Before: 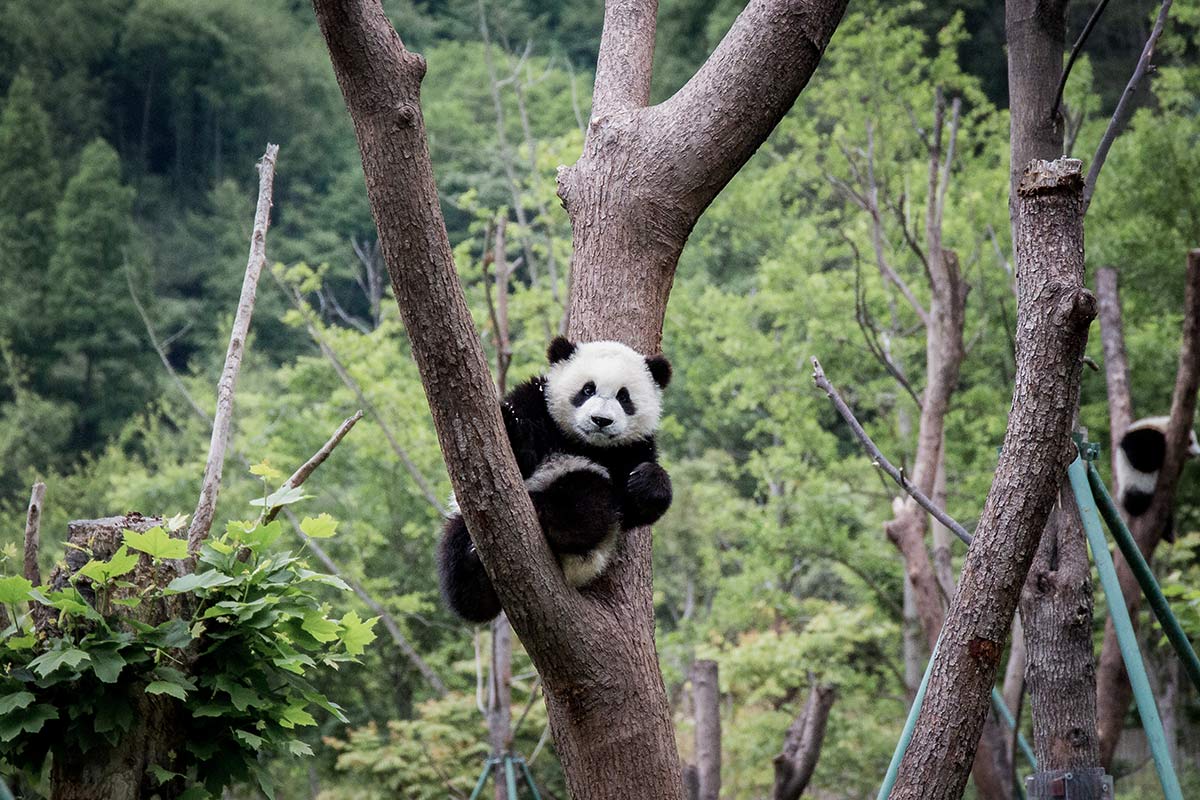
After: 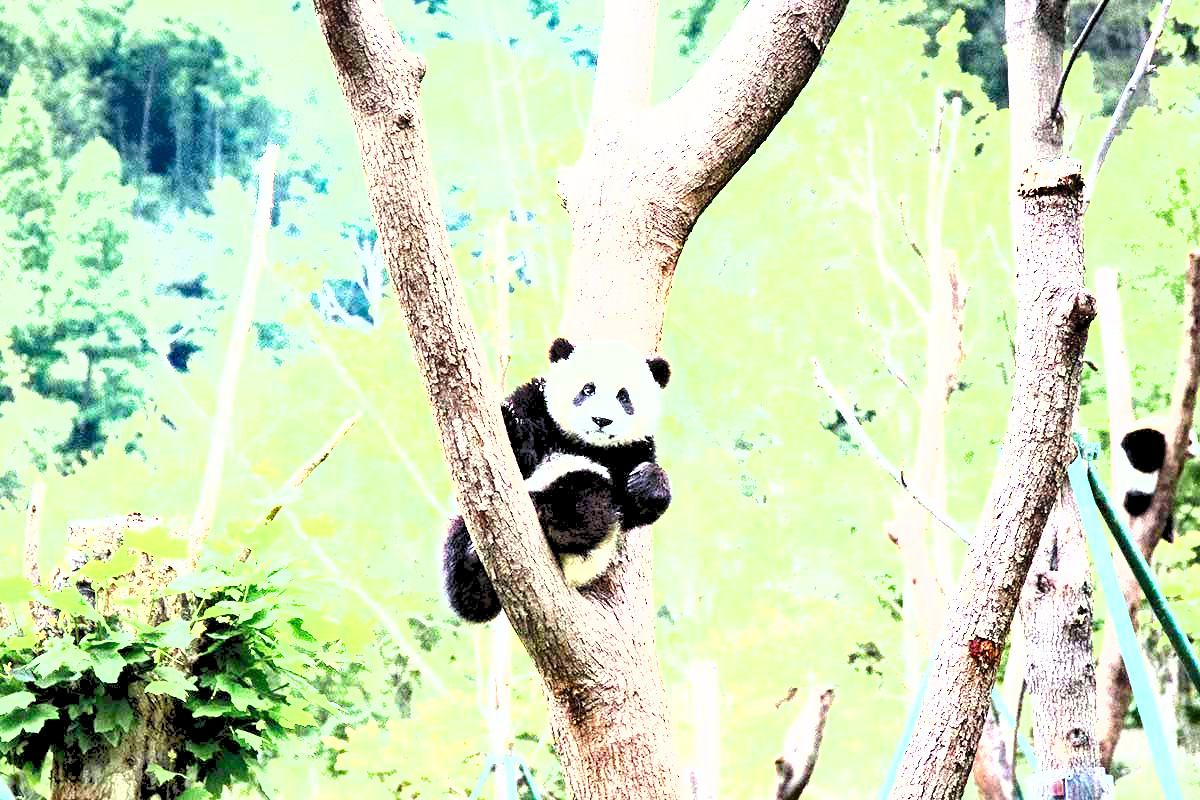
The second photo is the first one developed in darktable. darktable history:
exposure: black level correction 0, exposure 4 EV, compensate exposure bias true, compensate highlight preservation false
color correction: highlights a* -4.73, highlights b* 5.06, saturation 0.97
rgb levels: levels [[0.027, 0.429, 0.996], [0, 0.5, 1], [0, 0.5, 1]]
shadows and highlights: low approximation 0.01, soften with gaussian
